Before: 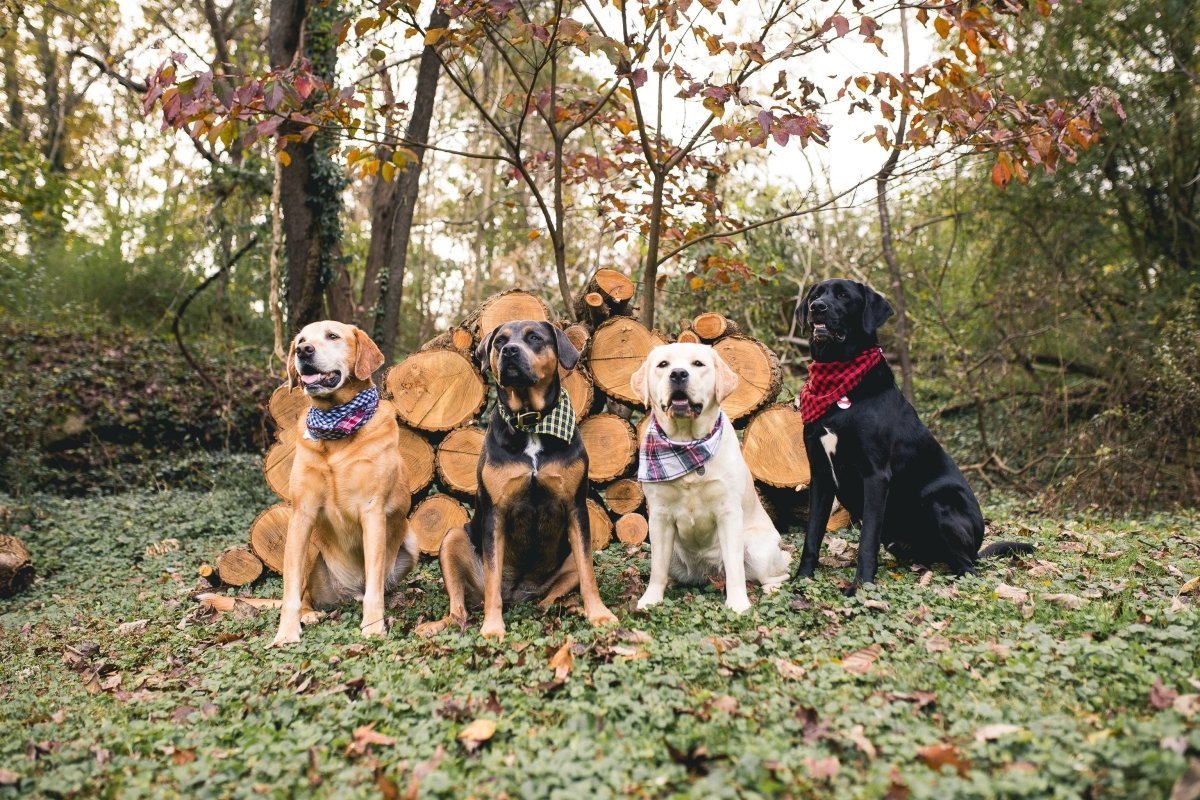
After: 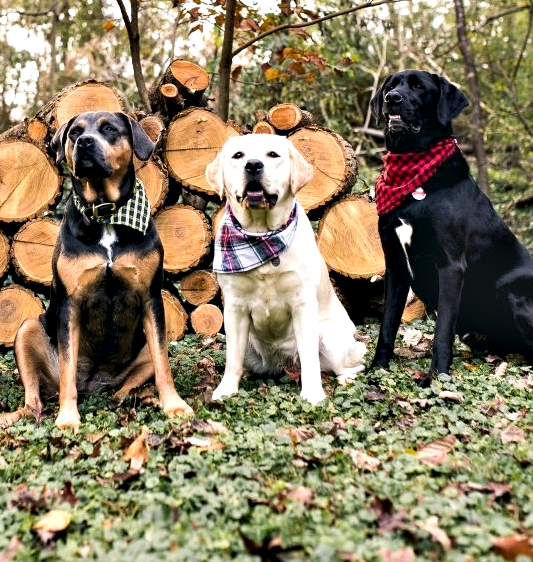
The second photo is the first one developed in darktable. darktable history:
crop: left 35.432%, top 26.233%, right 20.145%, bottom 3.432%
contrast equalizer: octaves 7, y [[0.6 ×6], [0.55 ×6], [0 ×6], [0 ×6], [0 ×6]]
